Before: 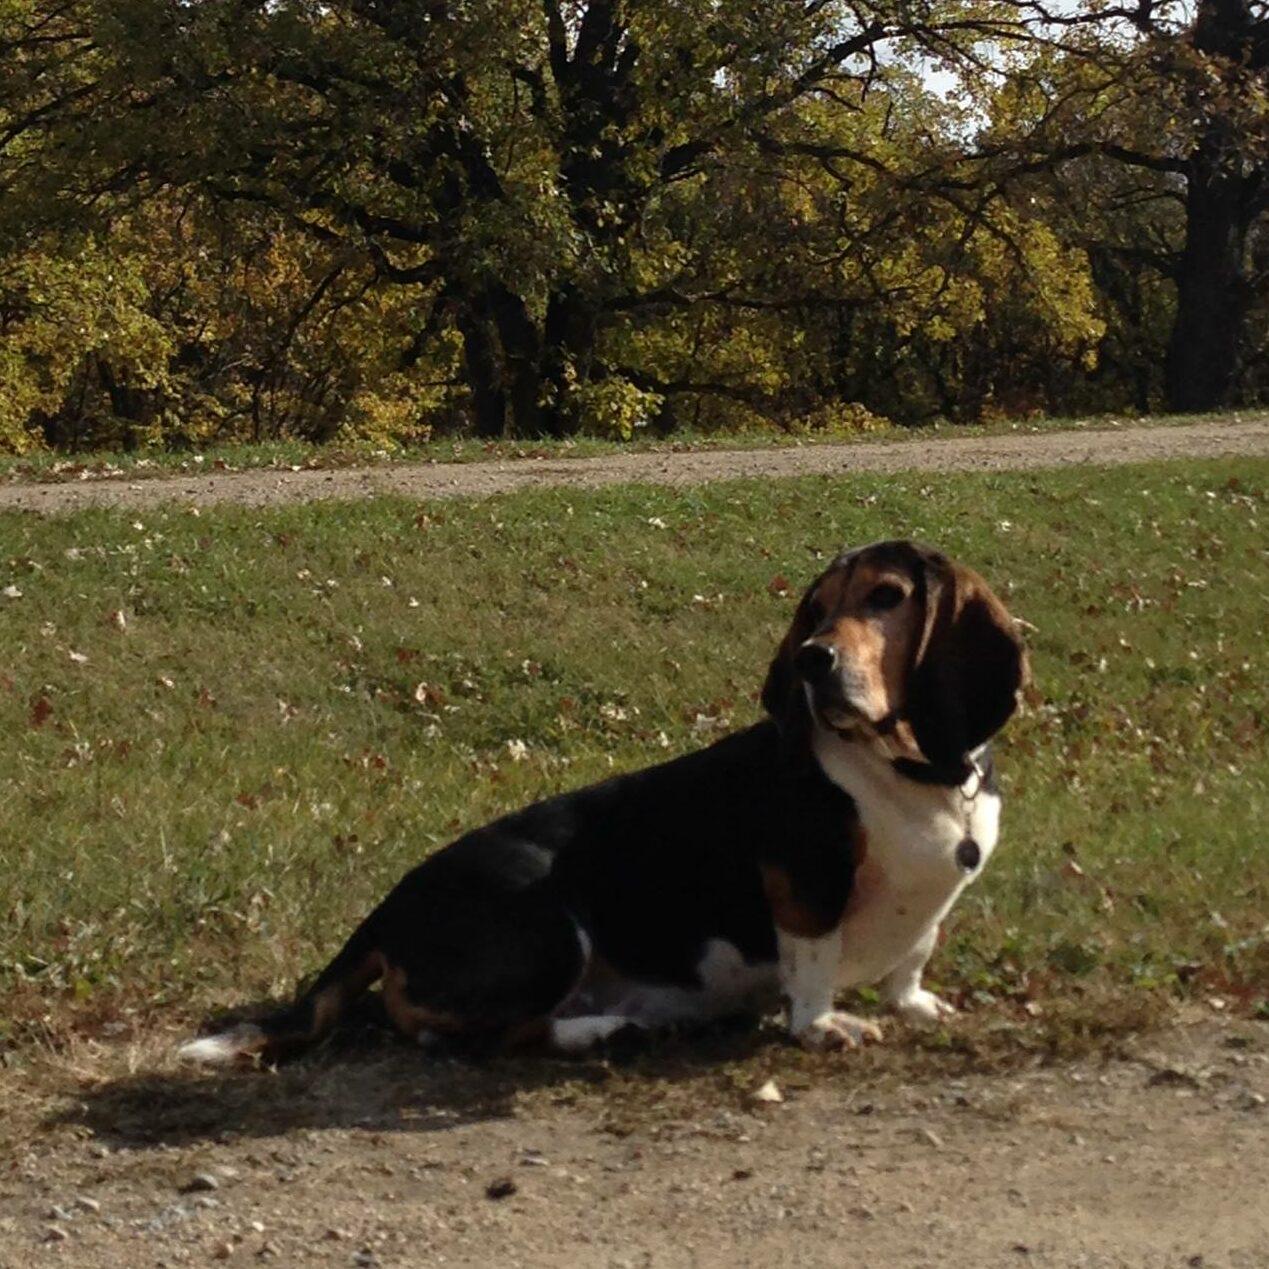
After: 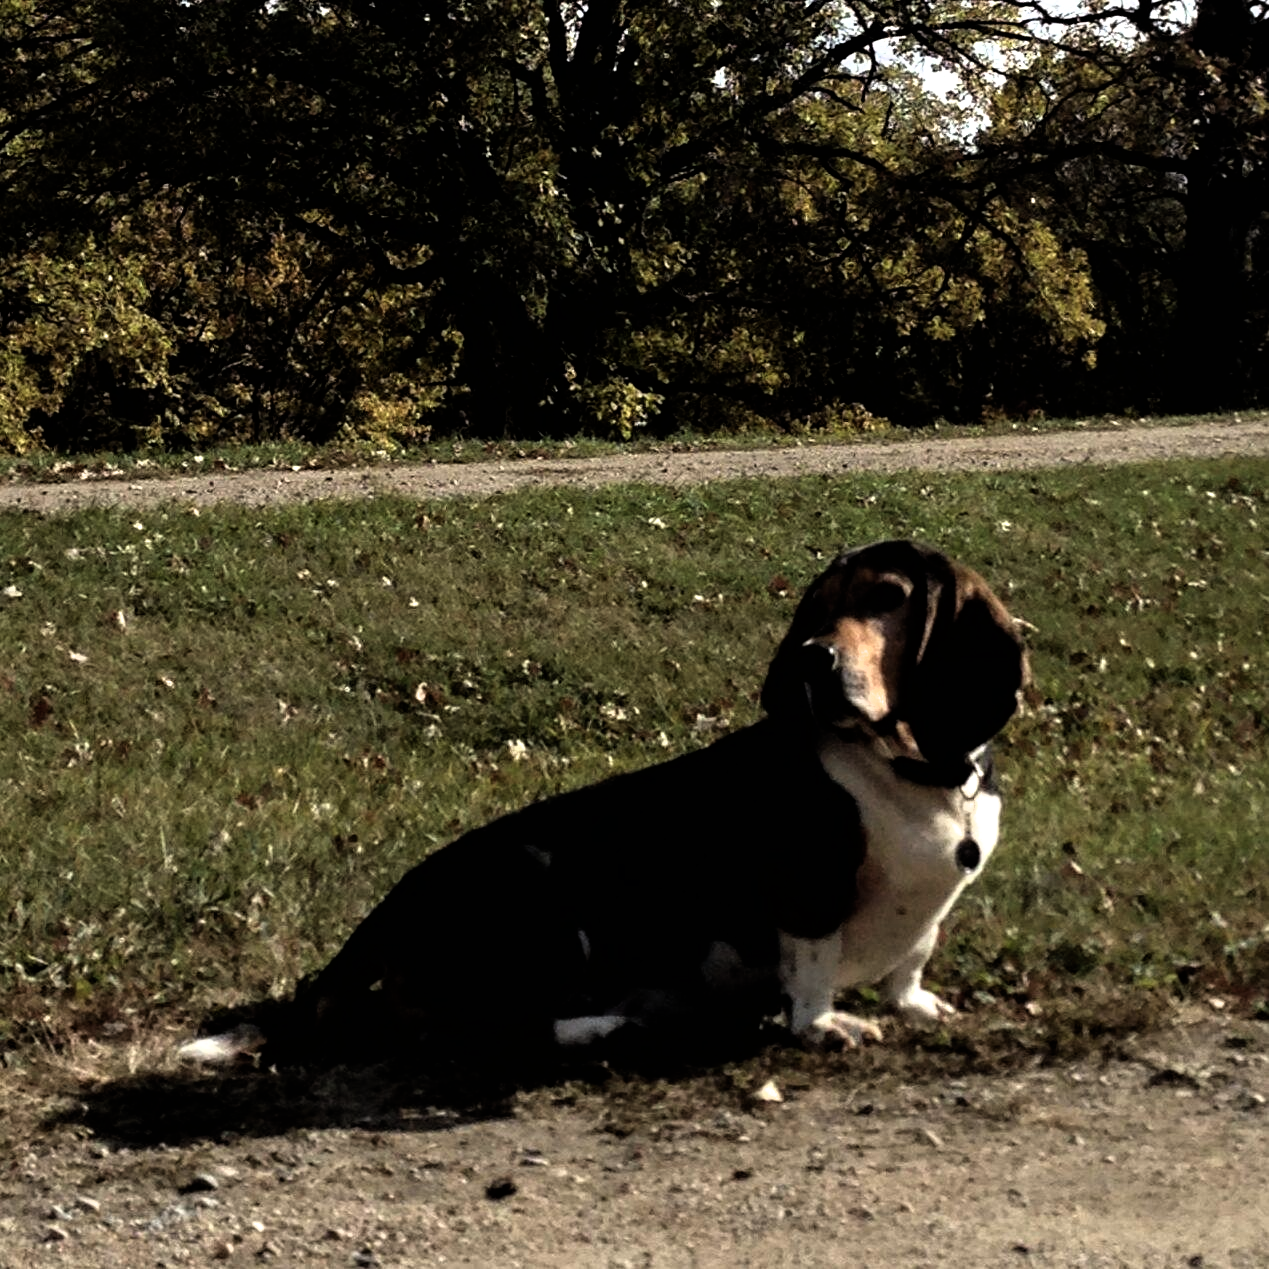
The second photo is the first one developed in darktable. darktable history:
filmic rgb: black relative exposure -8.24 EV, white relative exposure 2.24 EV, threshold 3.01 EV, hardness 7.19, latitude 85.91%, contrast 1.698, highlights saturation mix -3.58%, shadows ↔ highlights balance -2.92%, color science v5 (2021), contrast in shadows safe, contrast in highlights safe, enable highlight reconstruction true
